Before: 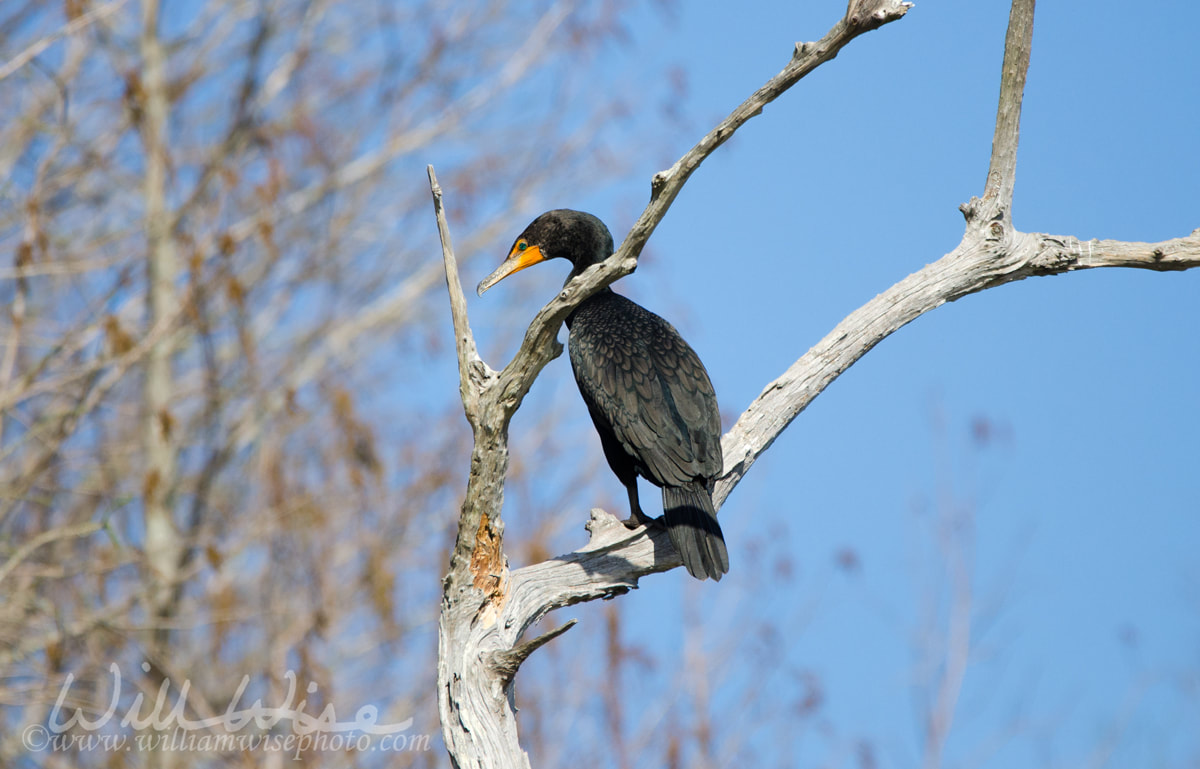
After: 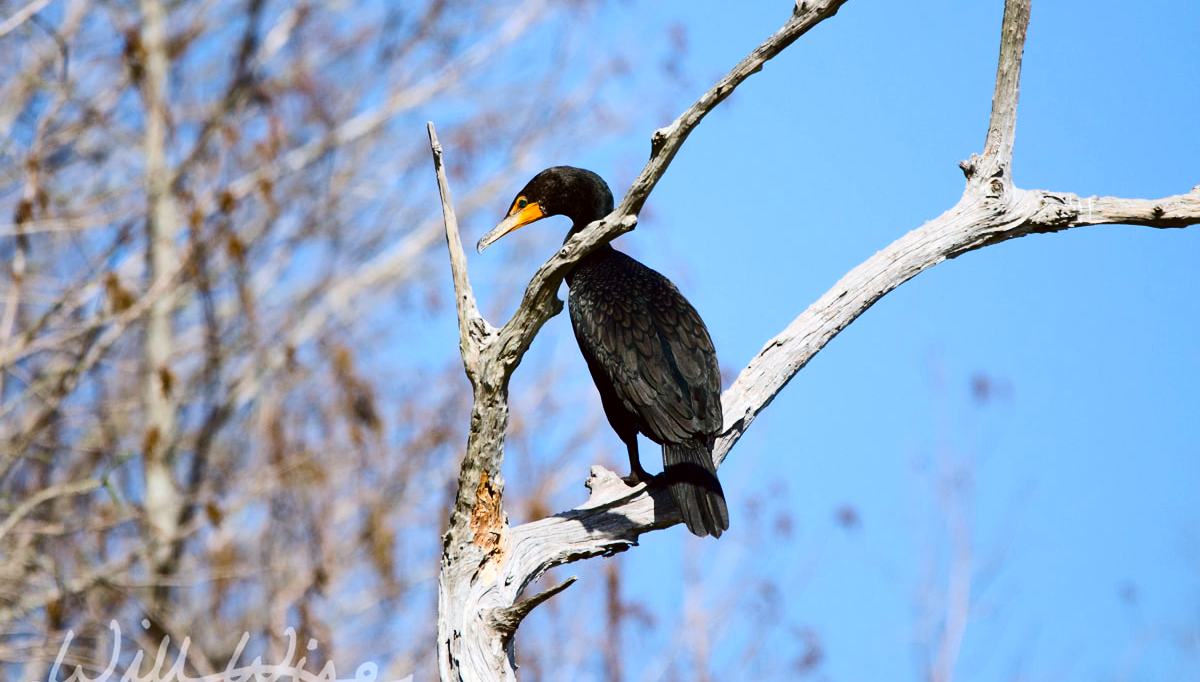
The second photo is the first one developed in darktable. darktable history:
color correction: highlights a* -3.28, highlights b* -6.24, shadows a* 3.1, shadows b* 5.19
contrast brightness saturation: contrast 0.32, brightness -0.08, saturation 0.17
color balance rgb: shadows lift › chroma 1.41%, shadows lift › hue 260°, power › chroma 0.5%, power › hue 260°, highlights gain › chroma 1%, highlights gain › hue 27°, saturation formula JzAzBz (2021)
crop and rotate: top 5.609%, bottom 5.609%
